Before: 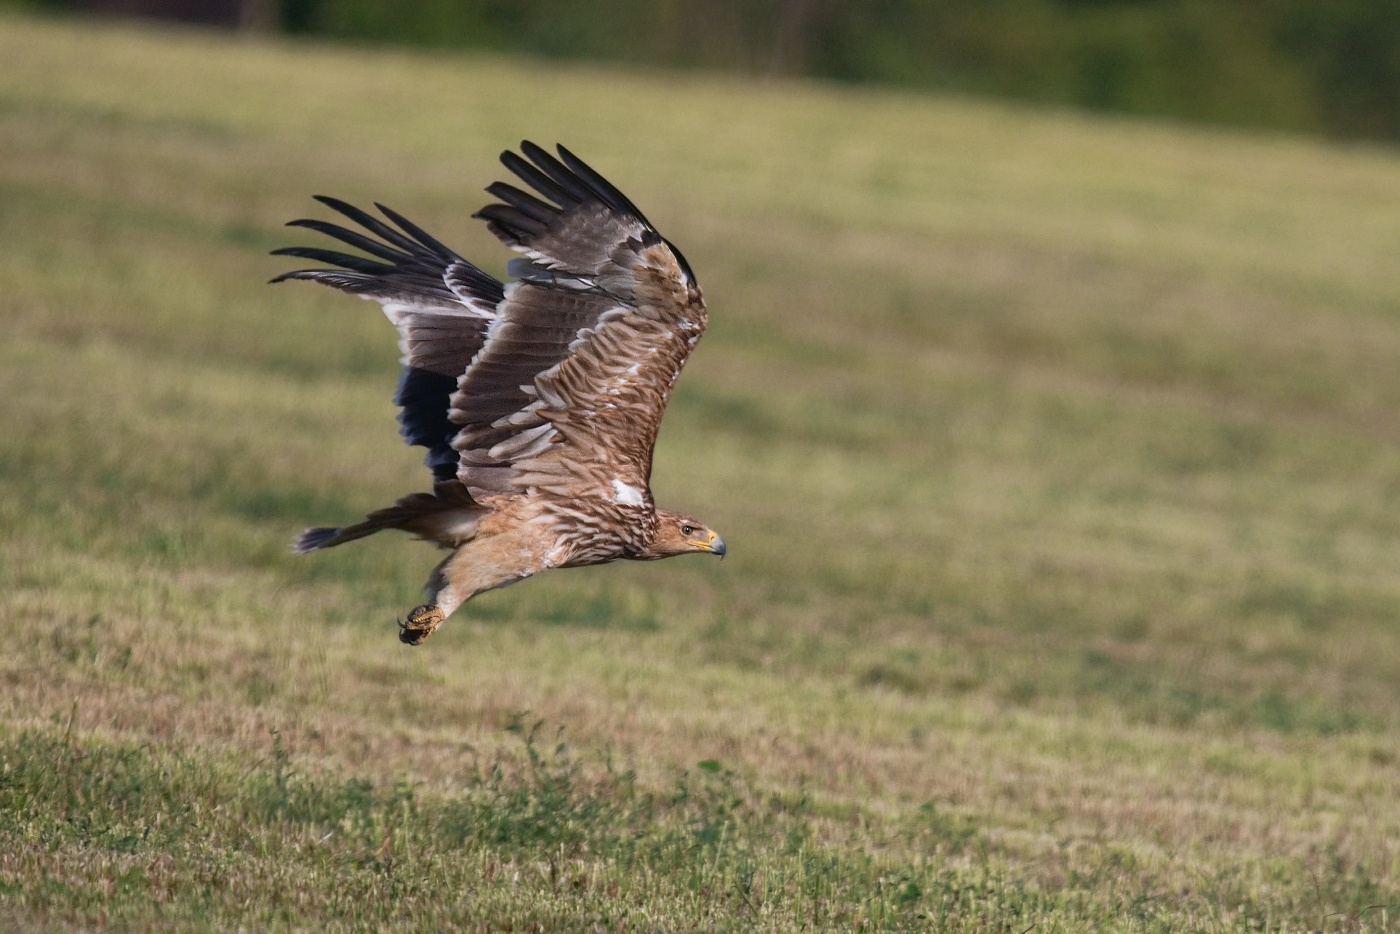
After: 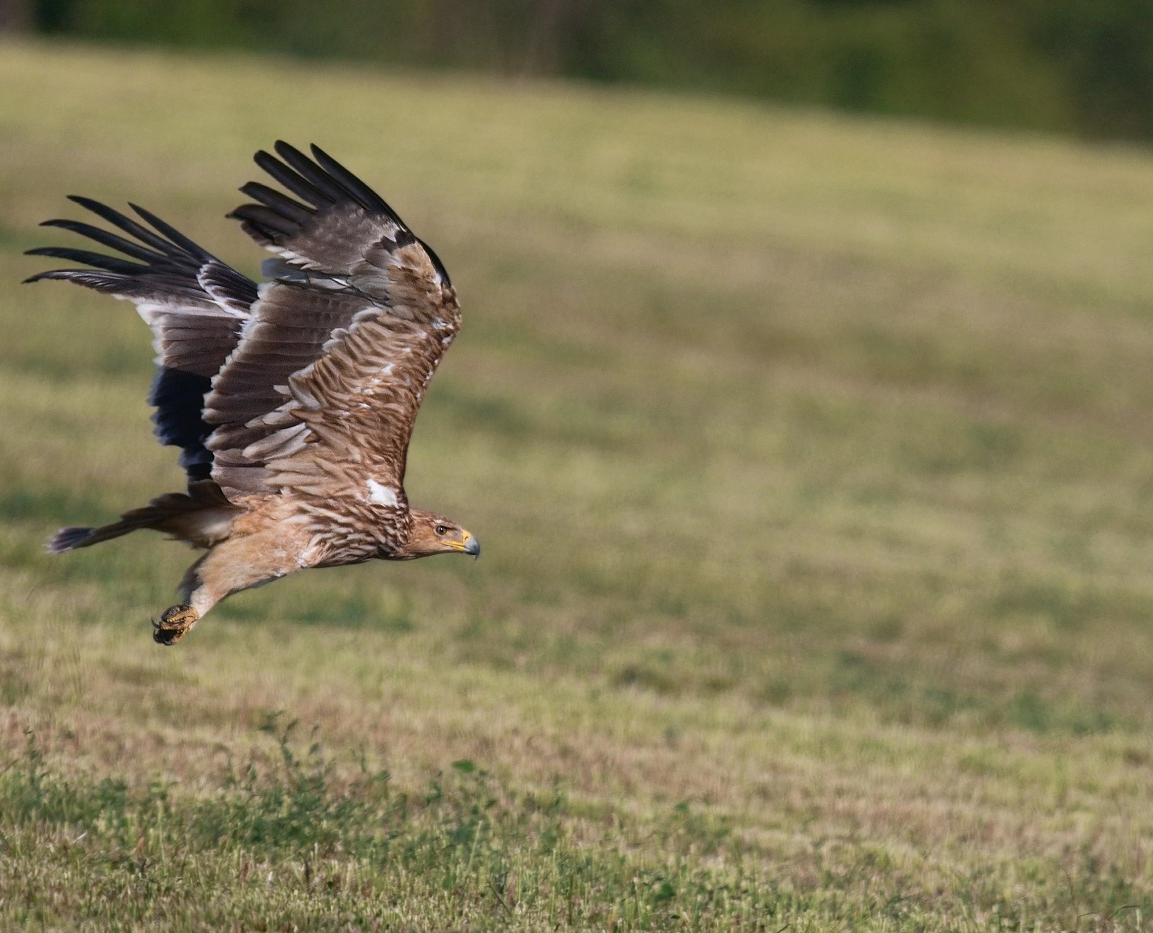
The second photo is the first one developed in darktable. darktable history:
contrast brightness saturation: contrast 0.05
crop: left 17.582%, bottom 0.031%
